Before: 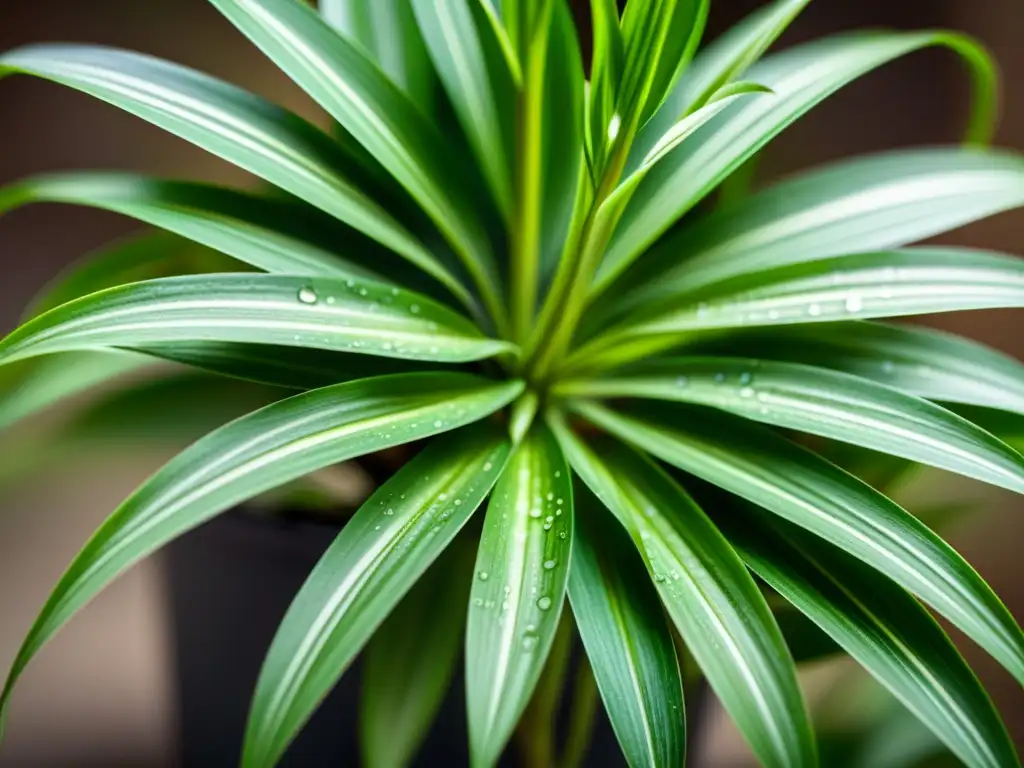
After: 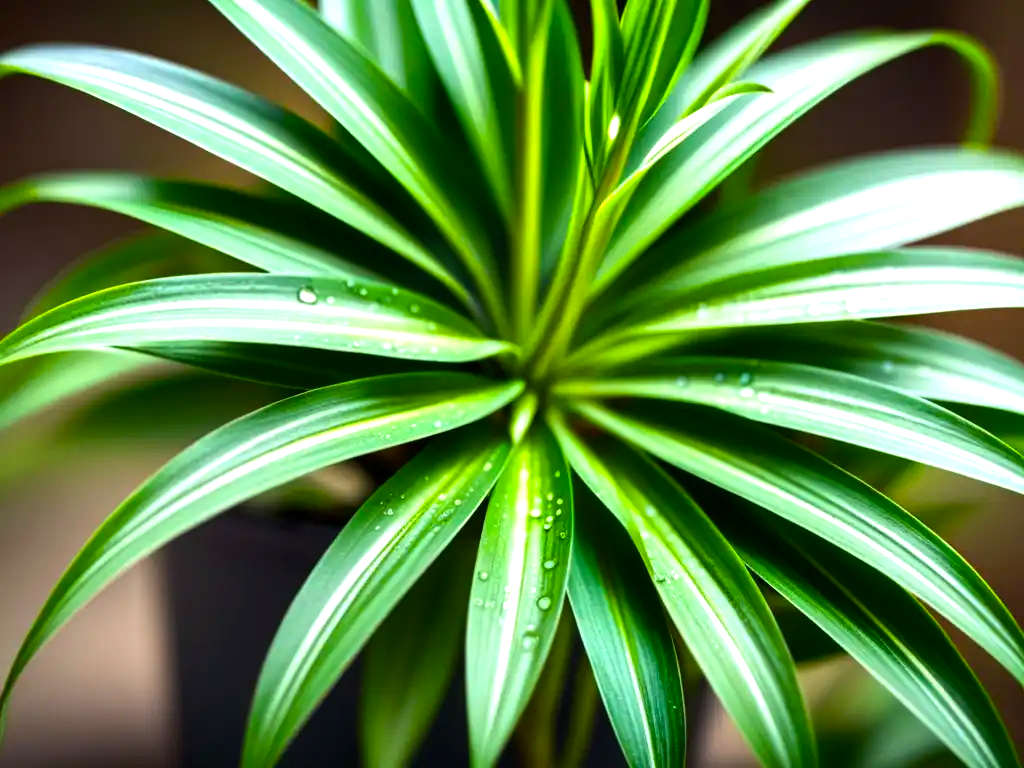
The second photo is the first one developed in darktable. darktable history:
color balance rgb: perceptual saturation grading › global saturation 19.874%, perceptual brilliance grading › global brilliance -4.288%, perceptual brilliance grading › highlights 24.921%, perceptual brilliance grading › mid-tones 7.401%, perceptual brilliance grading › shadows -4.947%, global vibrance 20%
